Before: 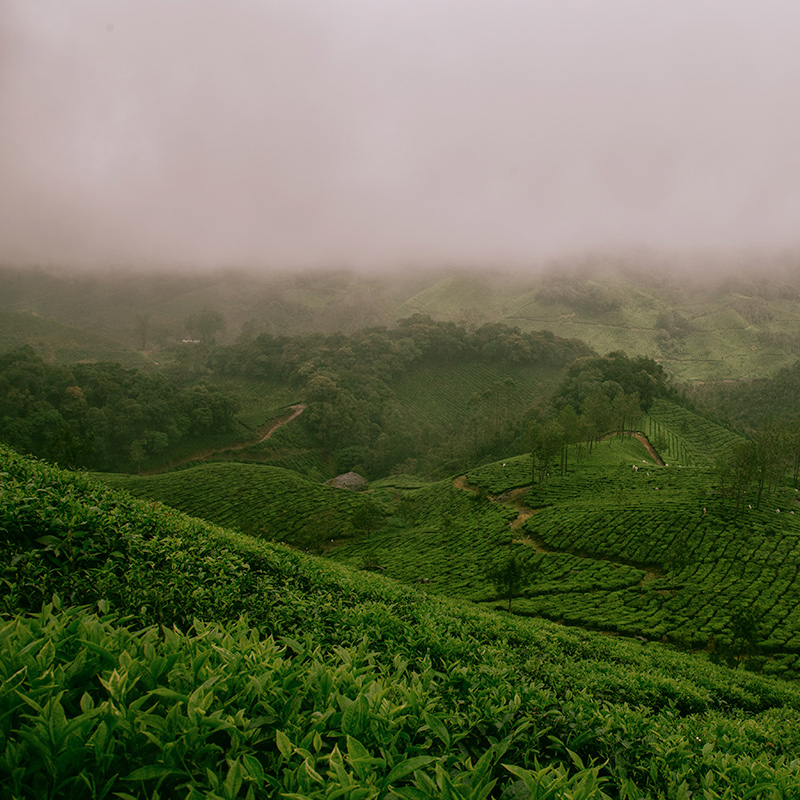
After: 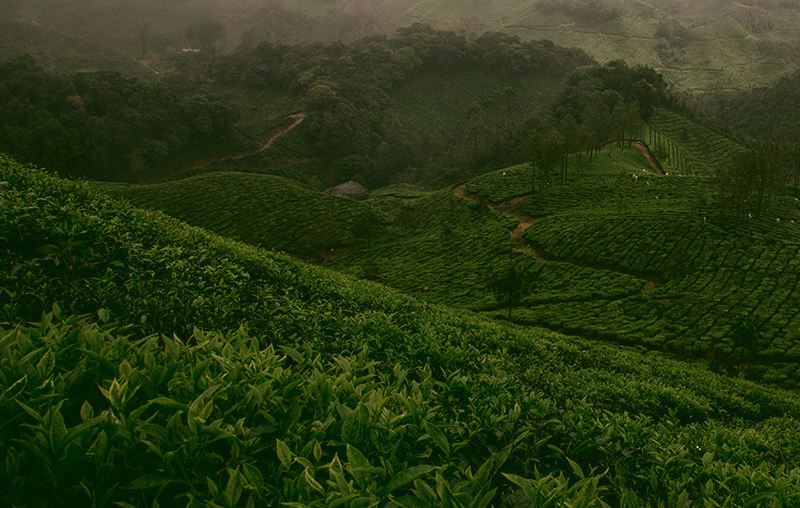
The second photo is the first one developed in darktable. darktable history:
exposure: black level correction 0, exposure -0.766 EV, compensate highlight preservation false
crop and rotate: top 36.435%
tone curve: curves: ch0 [(0, 0.058) (0.198, 0.188) (0.512, 0.582) (0.625, 0.754) (0.81, 0.934) (1, 1)], color space Lab, linked channels, preserve colors none
